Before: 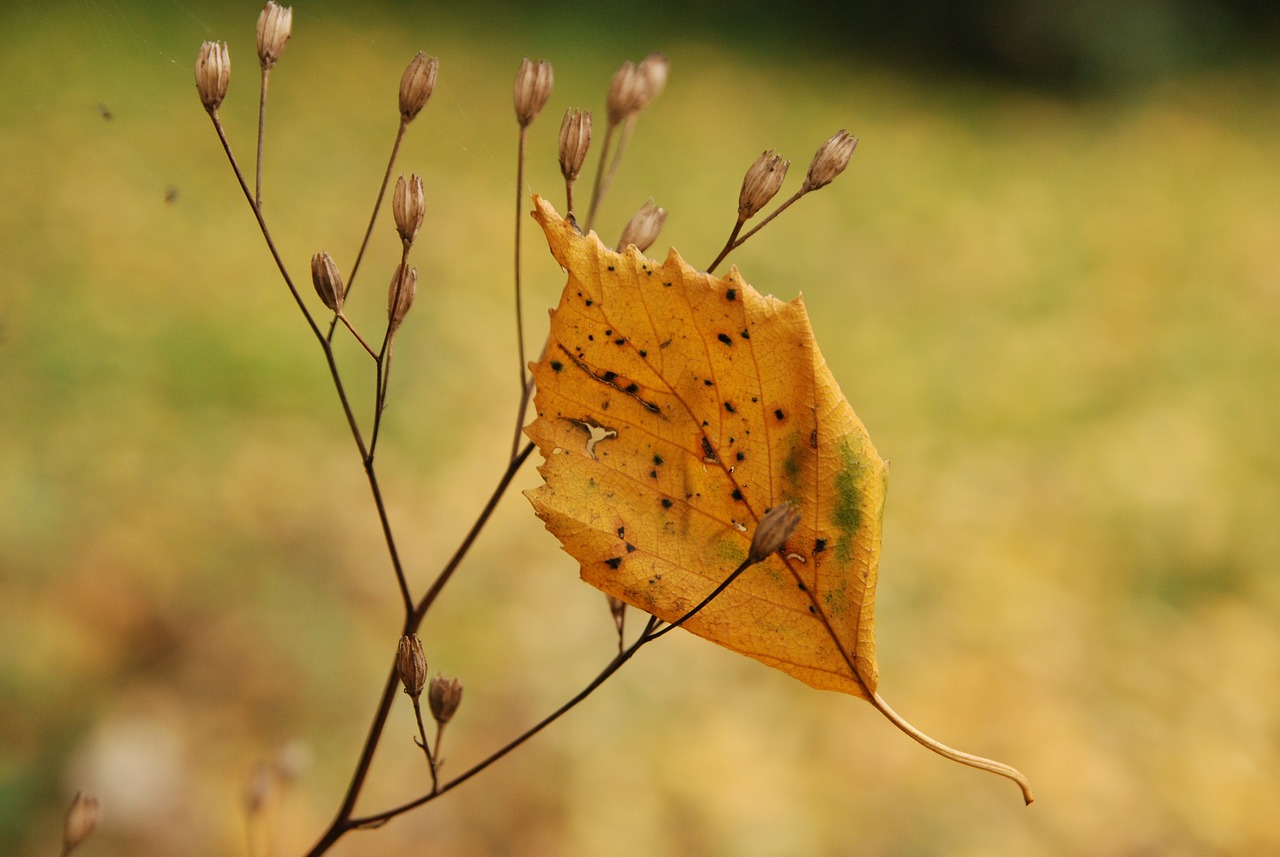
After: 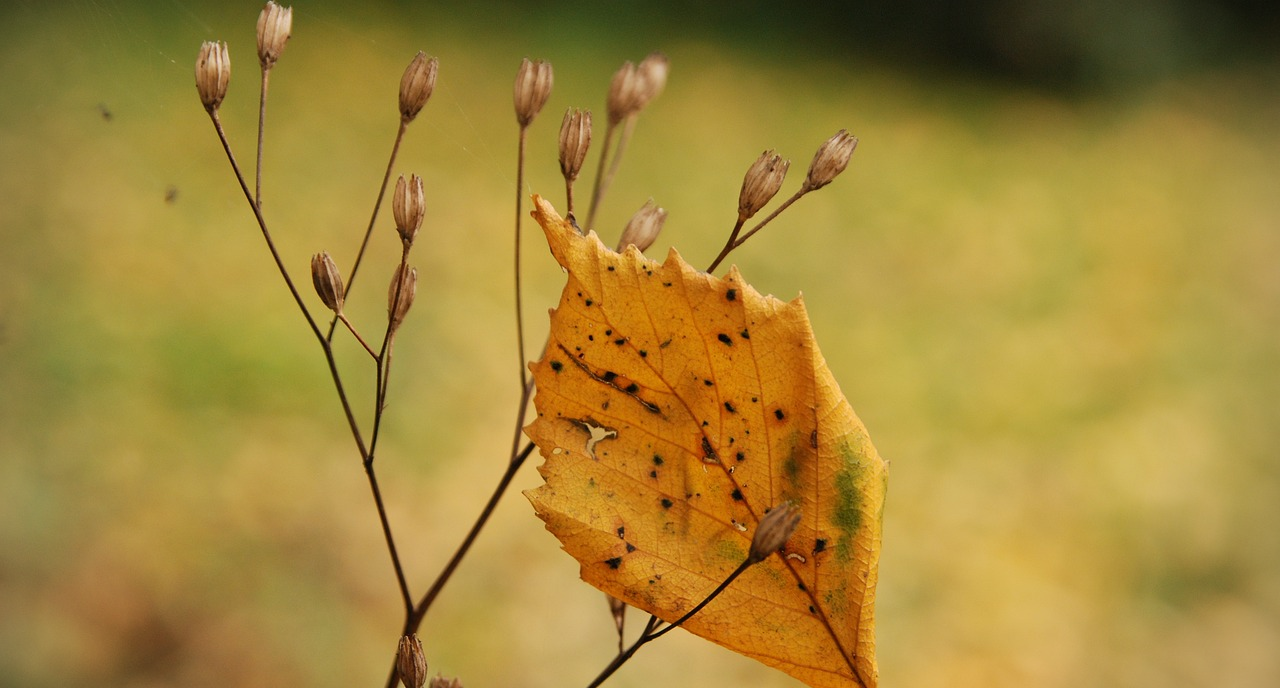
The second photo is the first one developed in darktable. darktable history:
tone equalizer: edges refinement/feathering 500, mask exposure compensation -1.57 EV, preserve details no
crop: bottom 19.706%
vignetting: brightness -0.412, saturation -0.299
